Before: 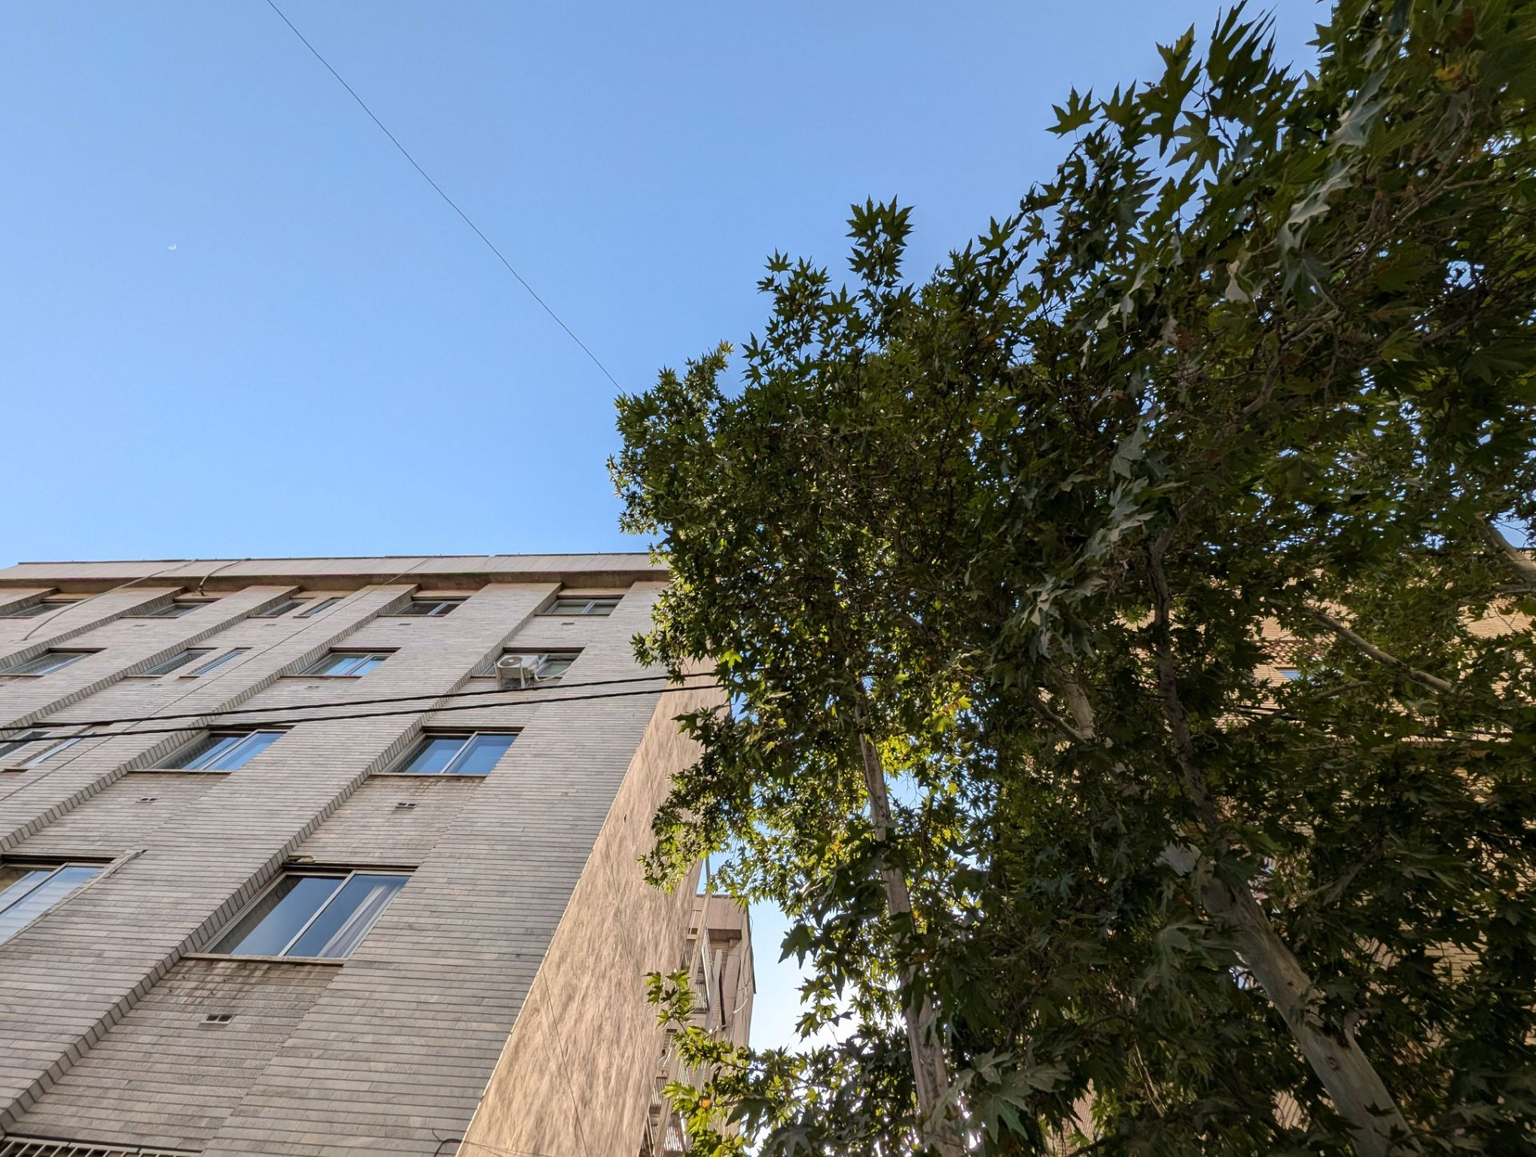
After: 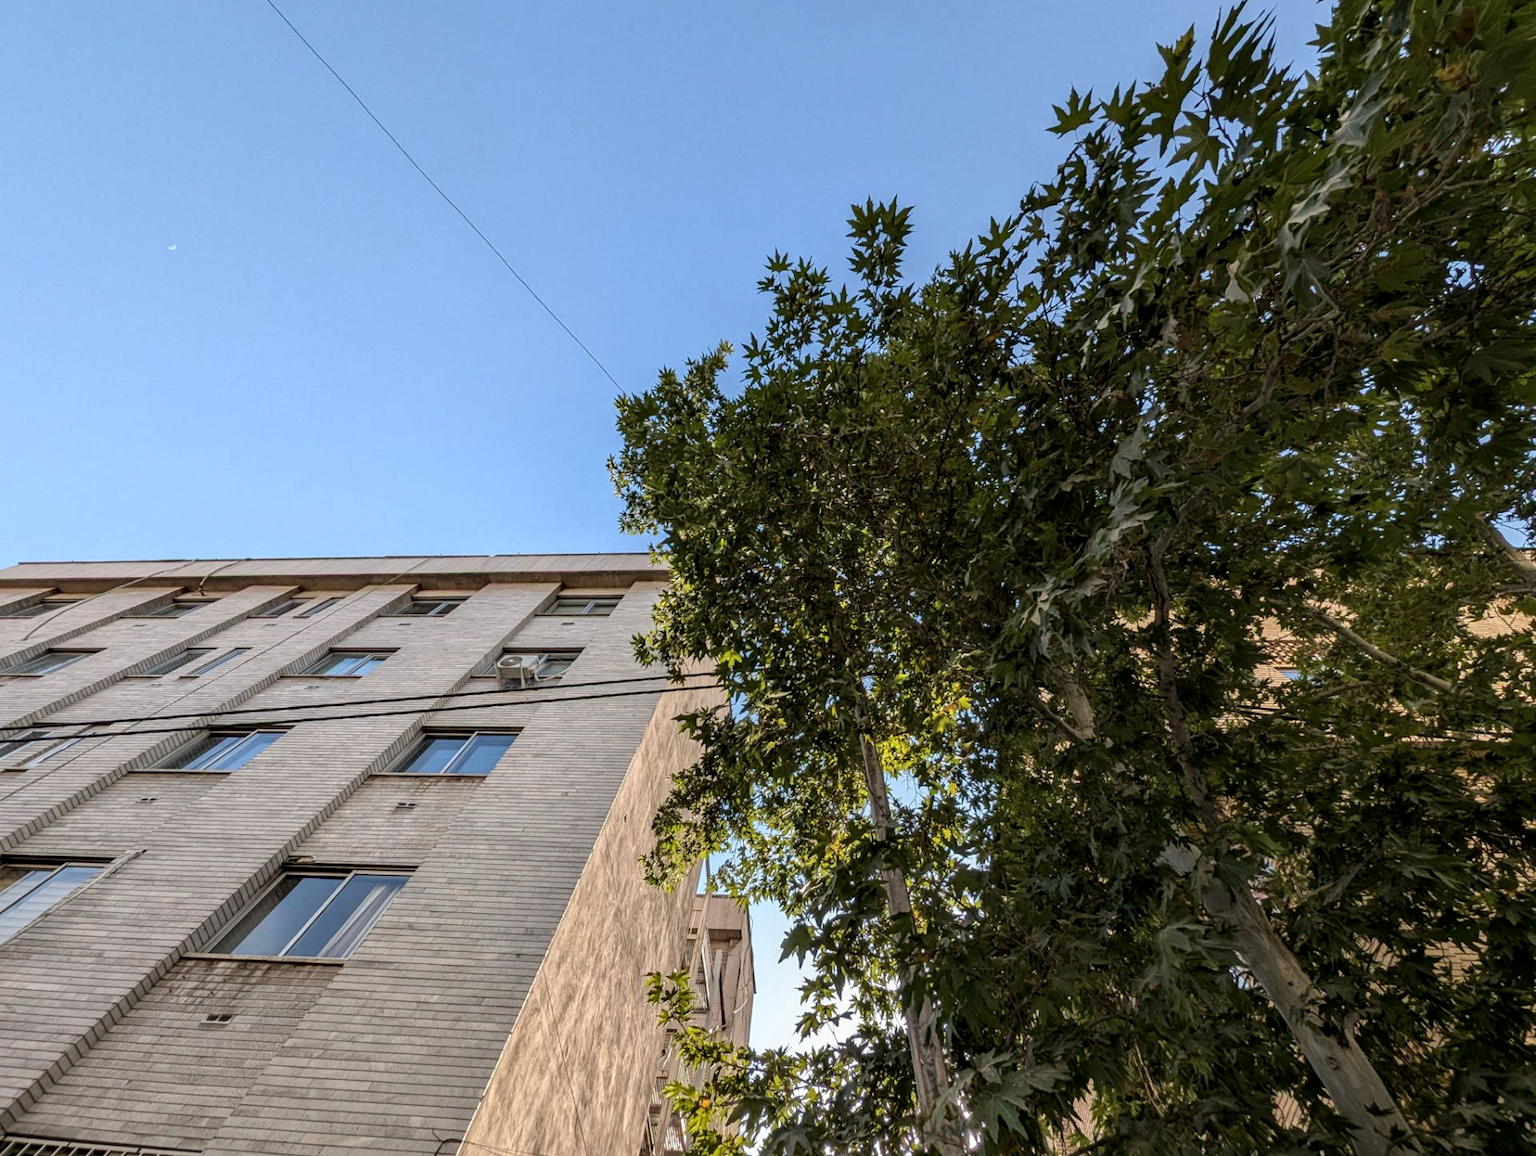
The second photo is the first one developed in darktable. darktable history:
local contrast: highlights 55%, shadows 52%, detail 130%, midtone range 0.452
tone equalizer: -8 EV -1.84 EV, -7 EV -1.16 EV, -6 EV -1.62 EV, smoothing diameter 25%, edges refinement/feathering 10, preserve details guided filter
